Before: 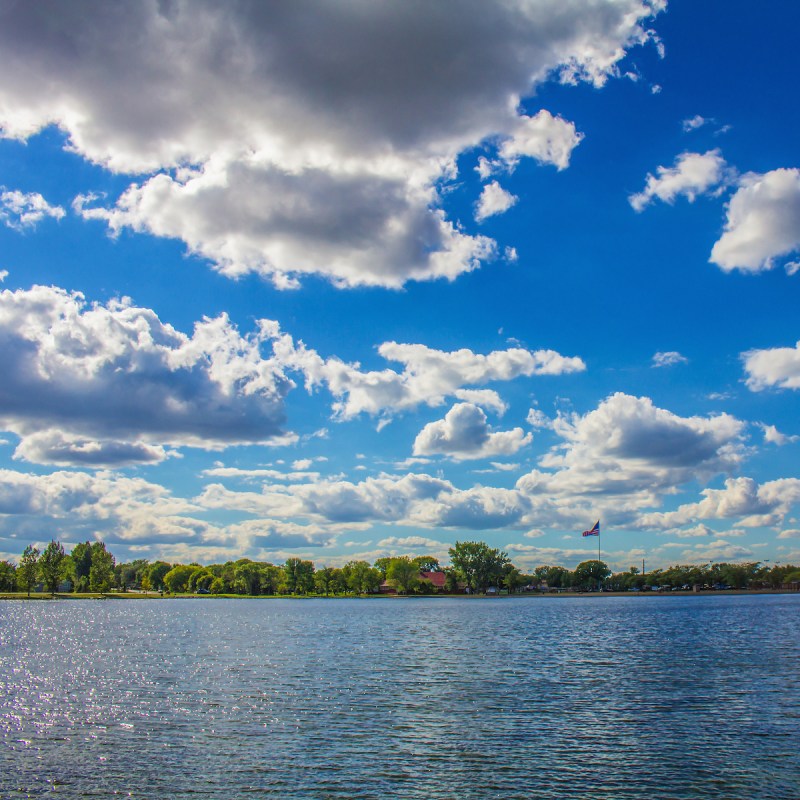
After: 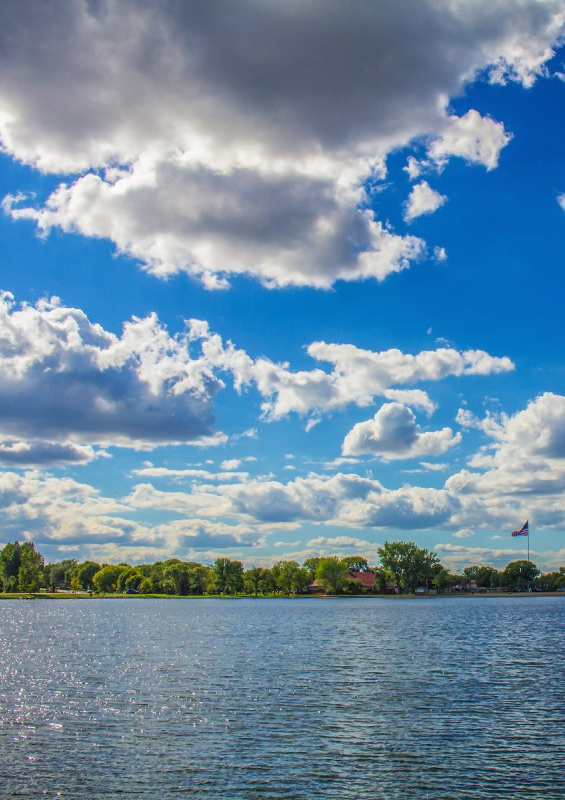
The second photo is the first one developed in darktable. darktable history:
crop and rotate: left 8.931%, right 20.383%
